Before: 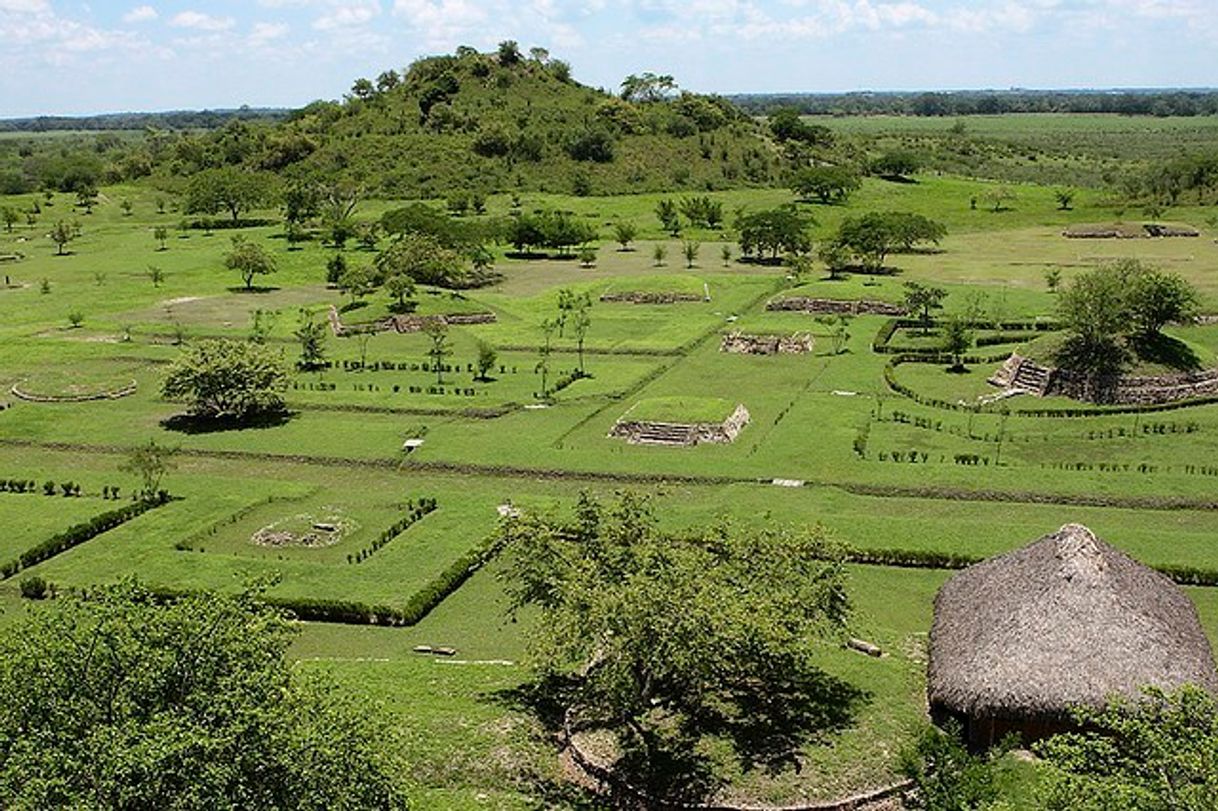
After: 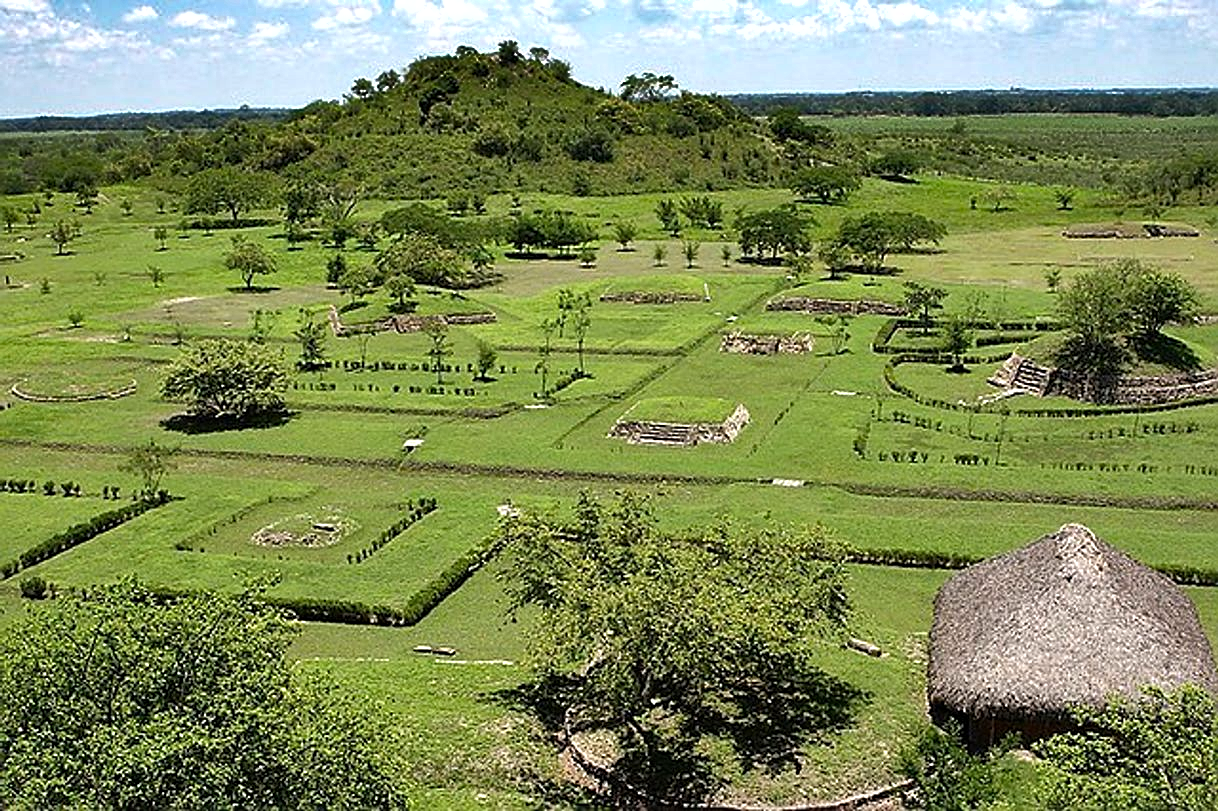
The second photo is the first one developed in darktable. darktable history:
shadows and highlights: shadows 20.98, highlights -80.88, soften with gaussian
exposure: exposure 0.297 EV, compensate highlight preservation false
sharpen: on, module defaults
